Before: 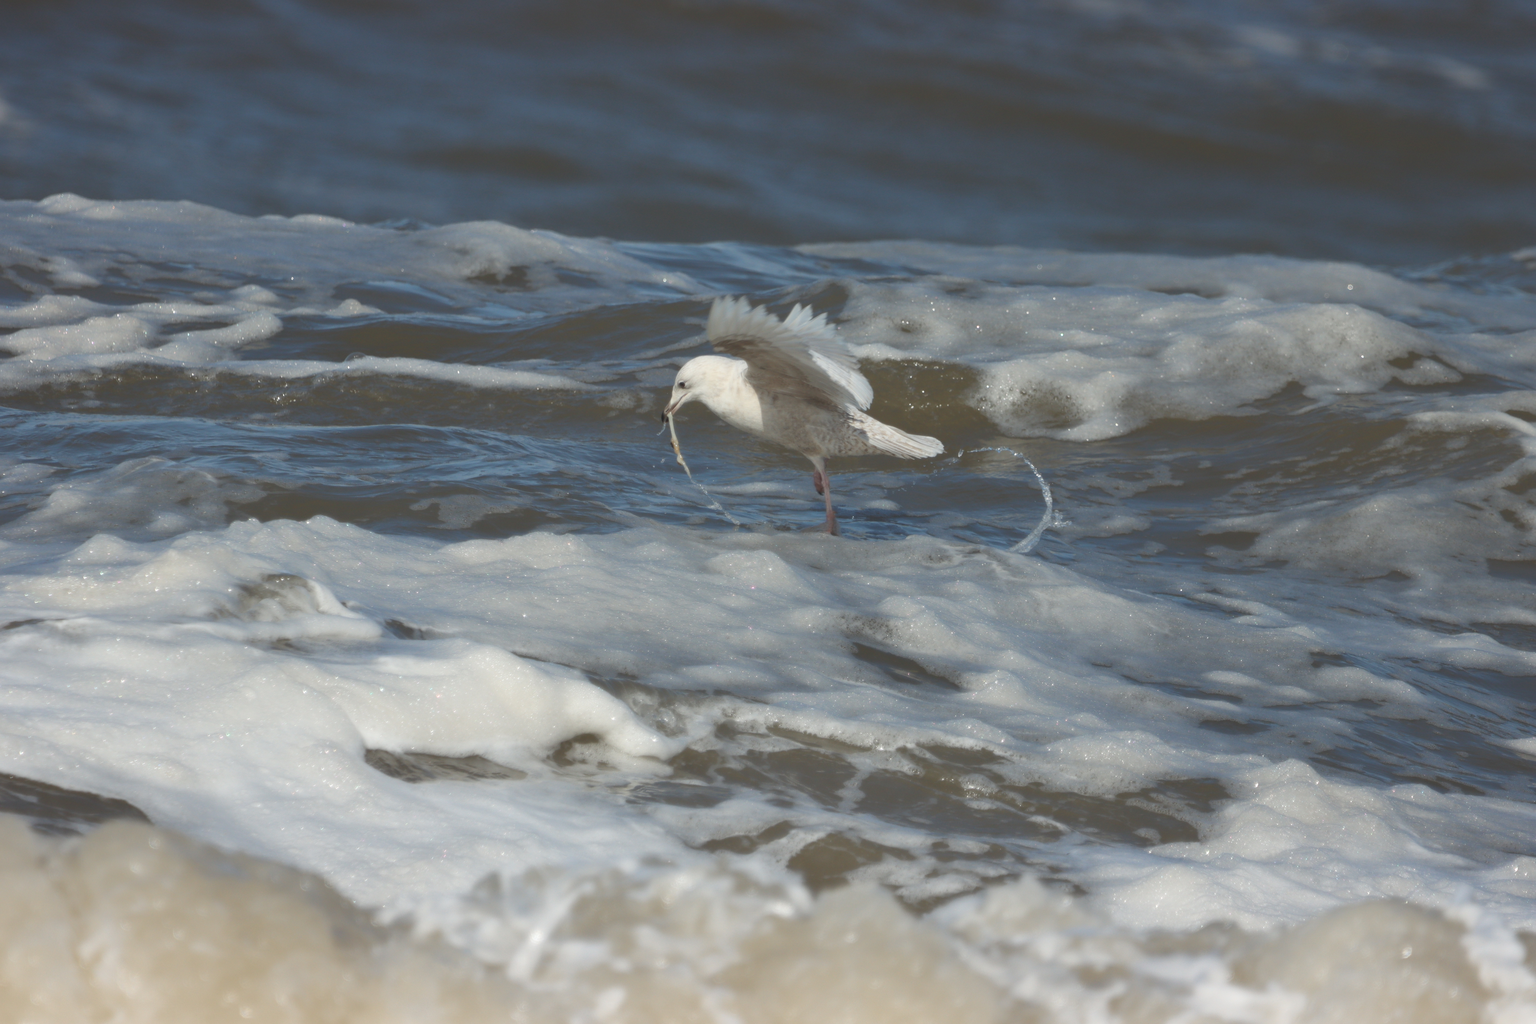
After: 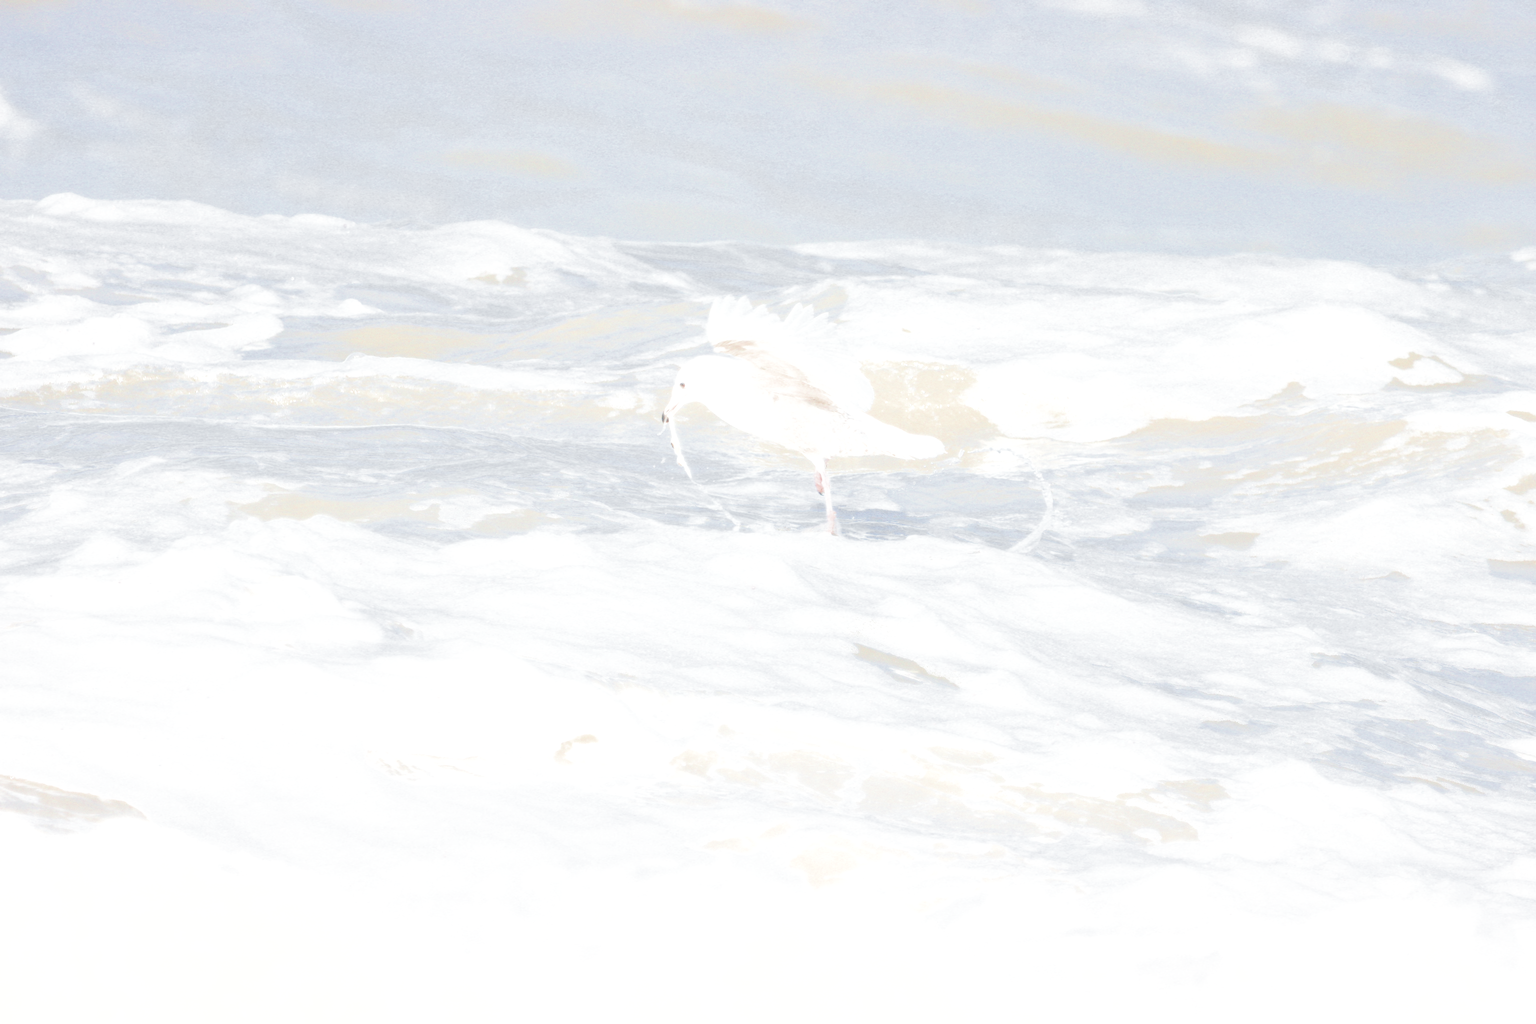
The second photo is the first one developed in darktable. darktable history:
shadows and highlights: shadows 34.17, highlights -34.73, soften with gaussian
exposure: exposure 3.07 EV, compensate highlight preservation false
sharpen: amount 0.484
filmic rgb: middle gray luminance 4.22%, black relative exposure -12.93 EV, white relative exposure 5.01 EV, target black luminance 0%, hardness 5.19, latitude 59.6%, contrast 0.773, highlights saturation mix 5.04%, shadows ↔ highlights balance 26.07%, add noise in highlights 0, color science v3 (2019), use custom middle-gray values true, contrast in highlights soft
